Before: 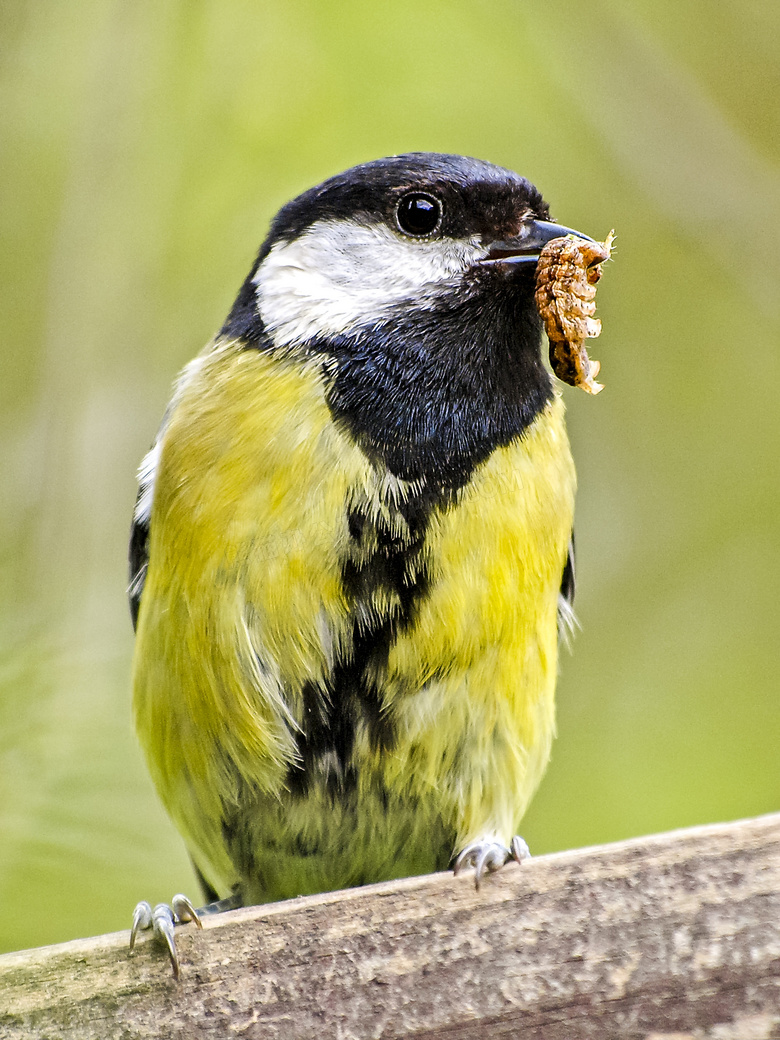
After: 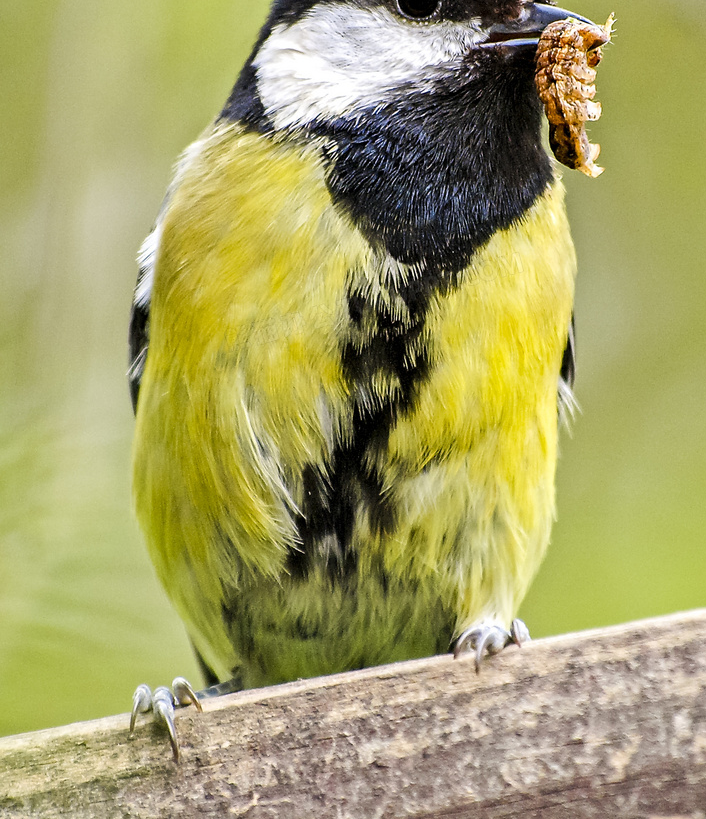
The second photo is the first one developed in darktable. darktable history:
crop: top 20.916%, right 9.437%, bottom 0.316%
